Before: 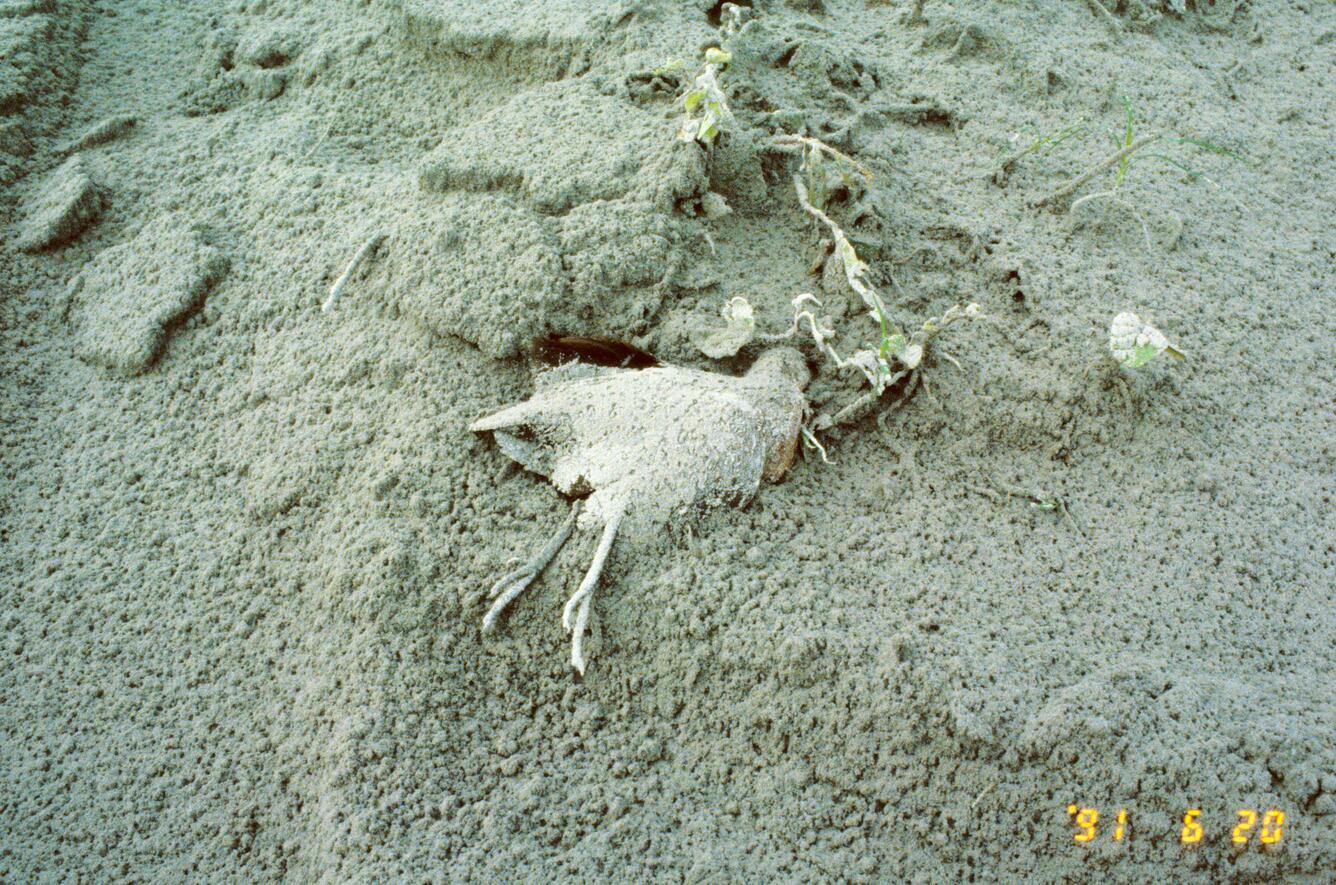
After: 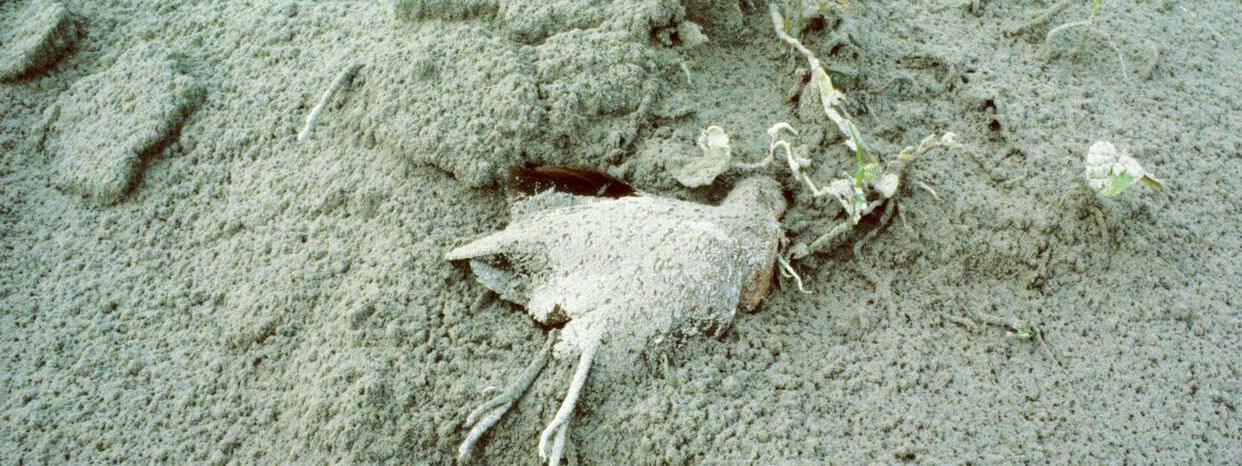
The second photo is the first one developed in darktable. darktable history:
exposure: black level correction 0.002, compensate highlight preservation false
crop: left 1.821%, top 19.414%, right 5.157%, bottom 27.892%
